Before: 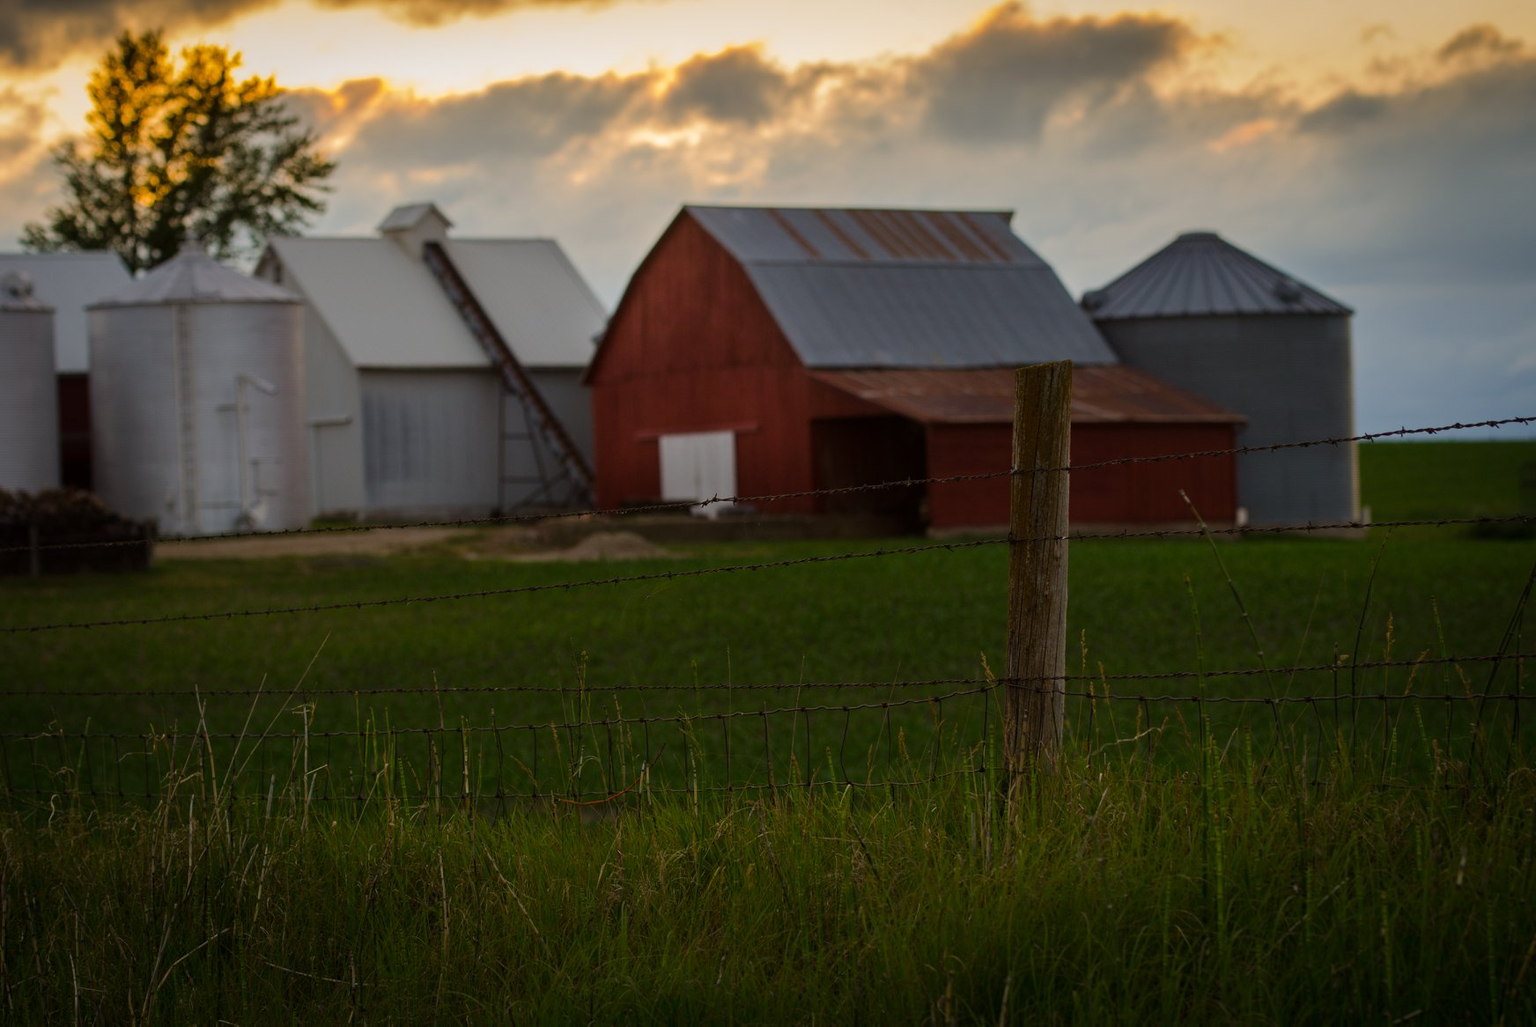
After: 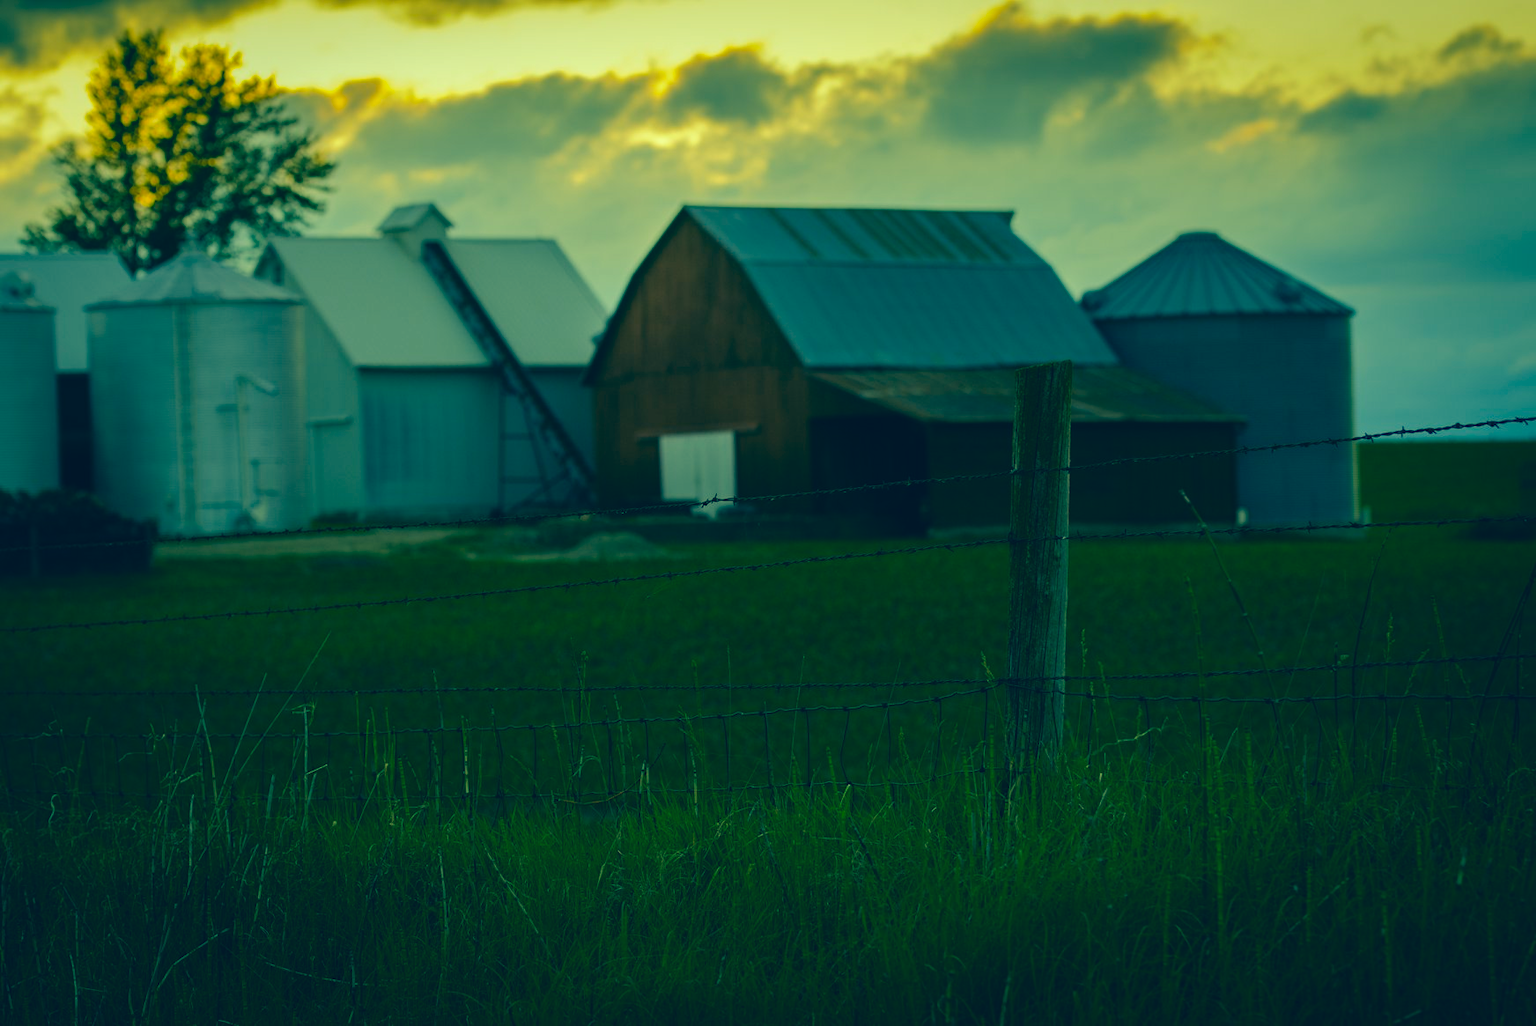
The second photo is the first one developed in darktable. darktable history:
color correction: highlights a* -15.61, highlights b* 39.86, shadows a* -39.59, shadows b* -26.39
